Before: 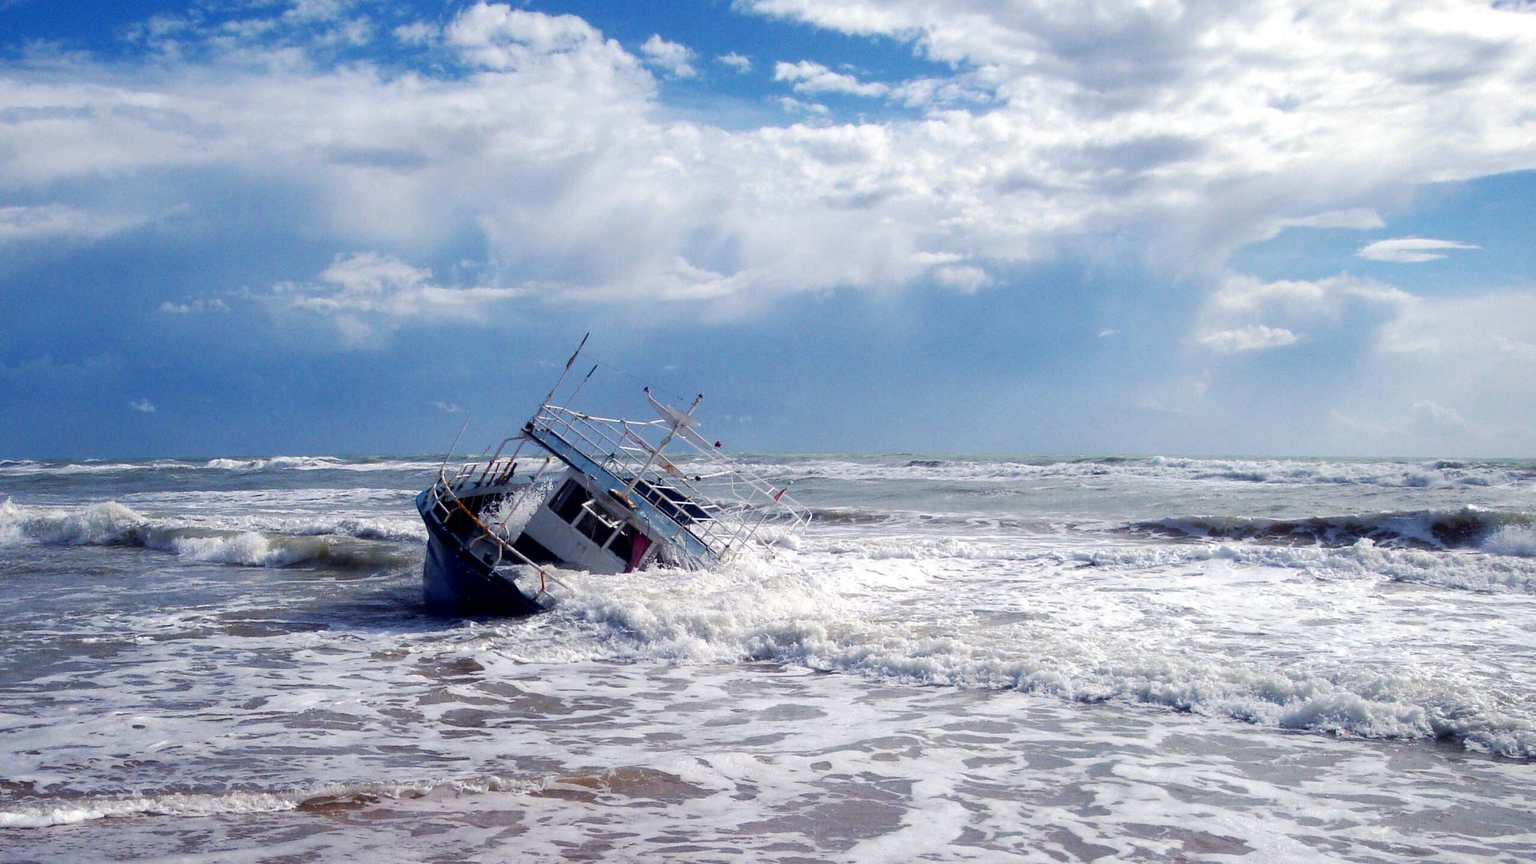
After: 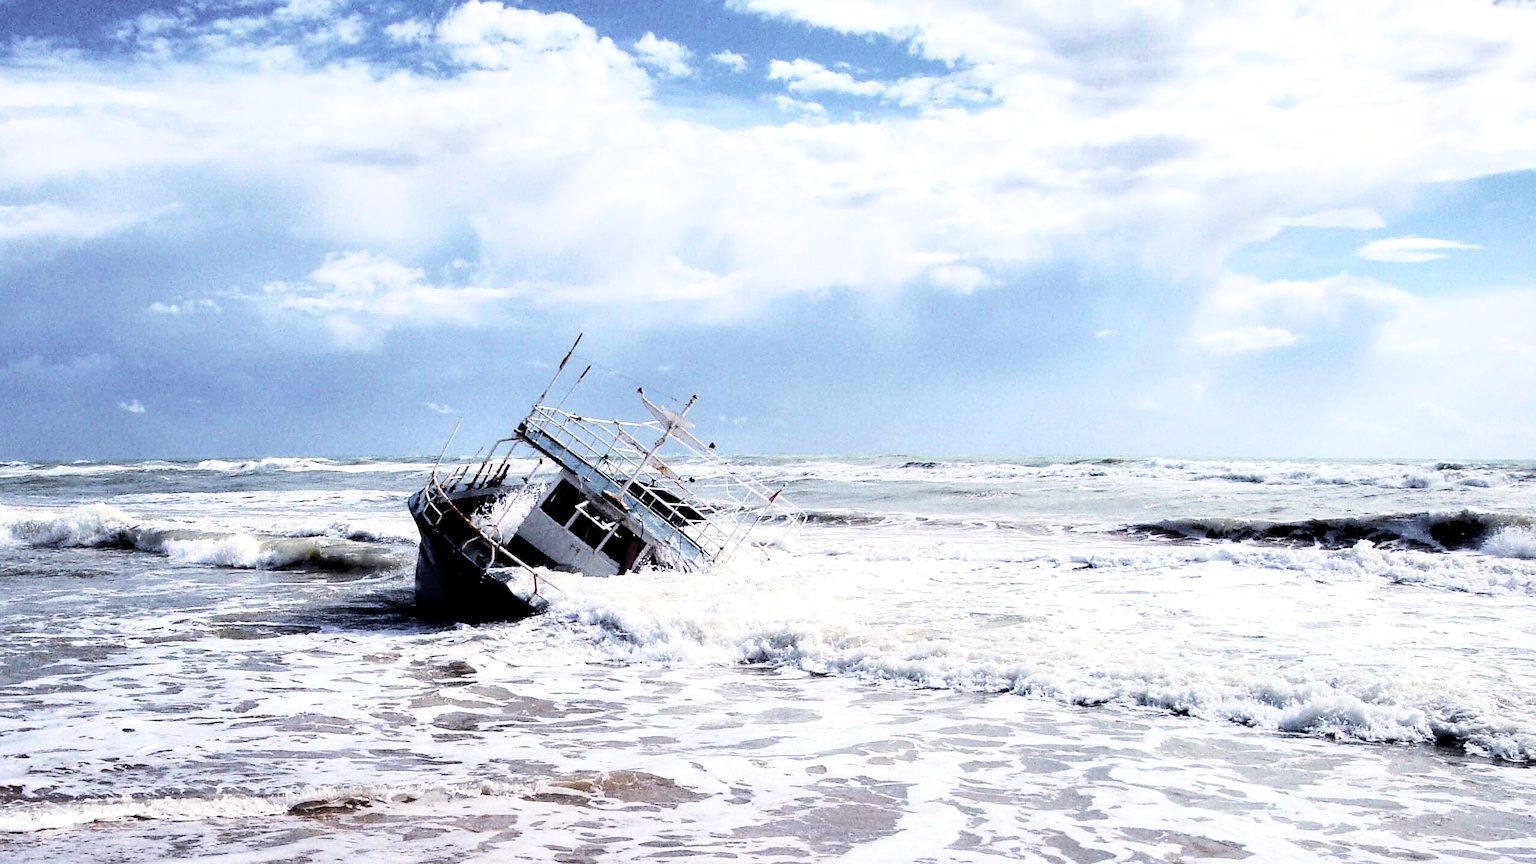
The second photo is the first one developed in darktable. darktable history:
contrast equalizer: y [[0.6 ×6], [0.55 ×6], [0 ×6], [0 ×6], [0 ×6]]
crop and rotate: left 0.749%, top 0.282%, bottom 0.351%
color balance rgb: global offset › hue 172.42°, perceptual saturation grading › global saturation 17.392%, global vibrance 24.89%
contrast brightness saturation: brightness 0.19, saturation -0.51
exposure: exposure 0.076 EV, compensate highlight preservation false
base curve: curves: ch0 [(0, 0) (0.028, 0.03) (0.121, 0.232) (0.46, 0.748) (0.859, 0.968) (1, 1)]
sharpen: amount 0.209
